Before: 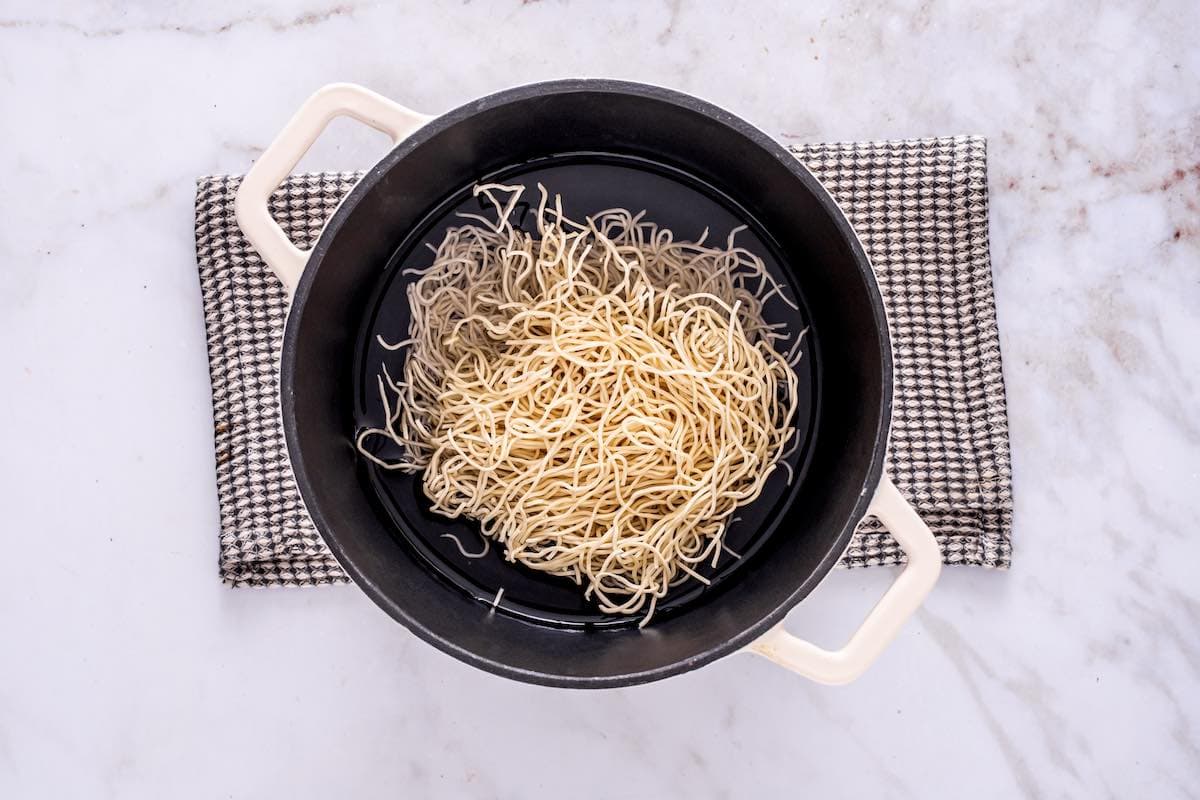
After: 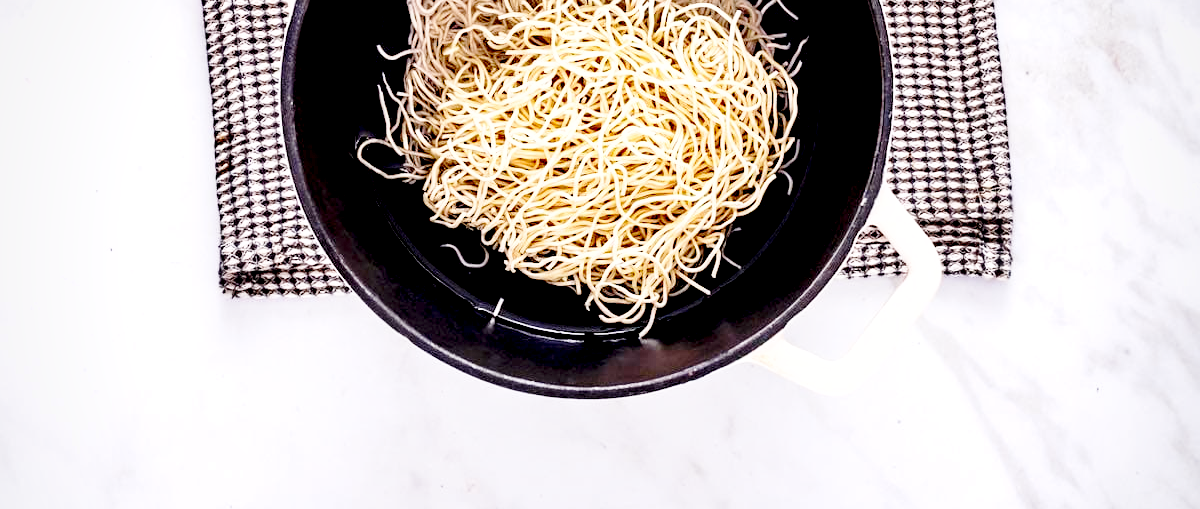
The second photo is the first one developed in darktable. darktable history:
shadows and highlights: shadows 11.68, white point adjustment 1.34, soften with gaussian
exposure: black level correction 0.026, exposure 0.18 EV, compensate highlight preservation false
crop and rotate: top 36.344%
base curve: curves: ch0 [(0, 0) (0.028, 0.03) (0.121, 0.232) (0.46, 0.748) (0.859, 0.968) (1, 1)], preserve colors none
vignetting: brightness -0.184, saturation -0.309
